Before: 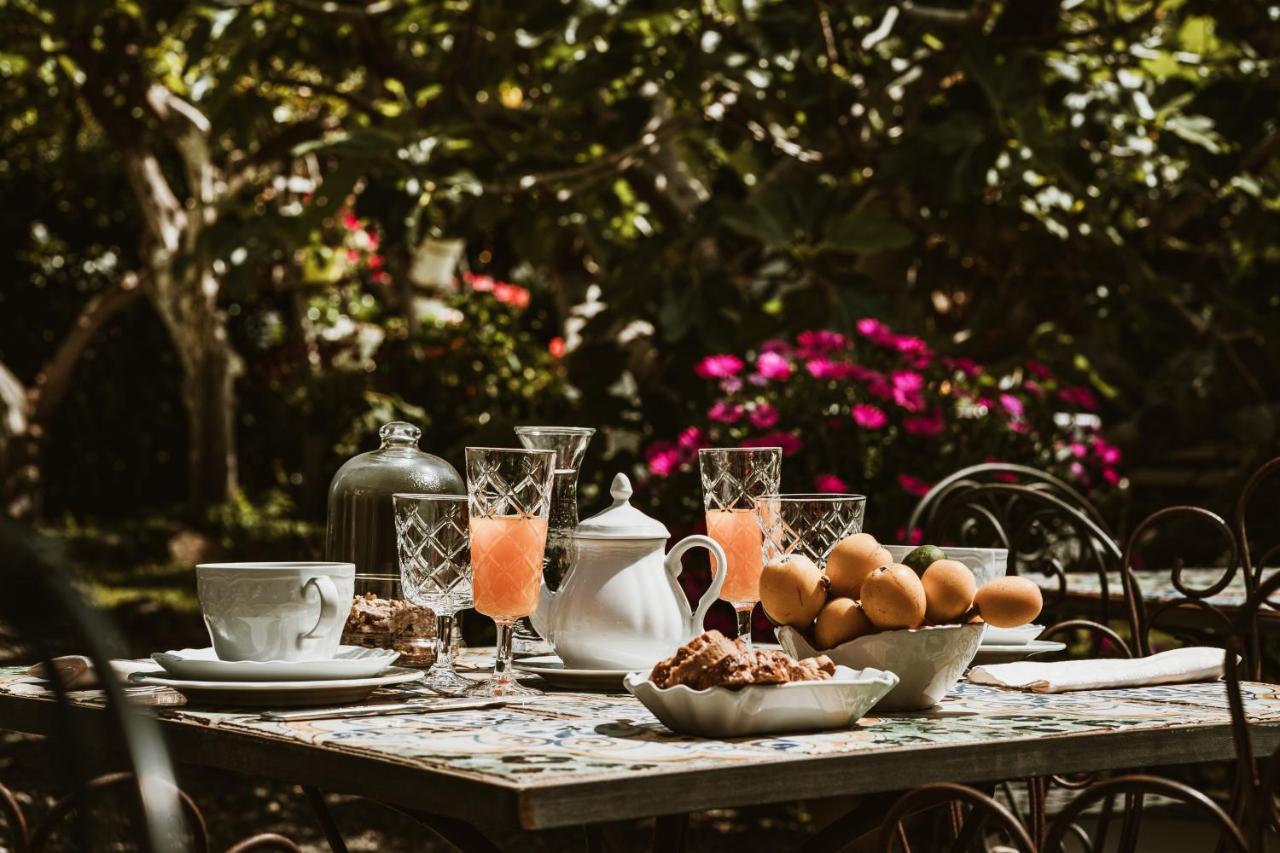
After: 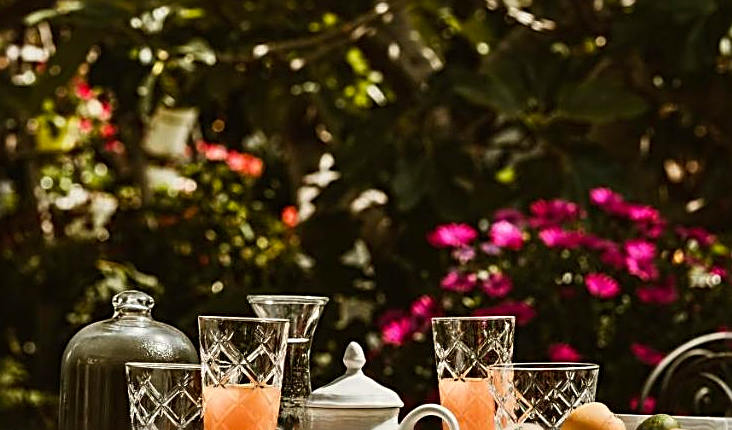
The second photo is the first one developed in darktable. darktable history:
crop: left 20.932%, top 15.471%, right 21.848%, bottom 34.081%
exposure: compensate highlight preservation false
sharpen: radius 2.584, amount 0.688
color calibration: output colorfulness [0, 0.315, 0, 0], x 0.341, y 0.355, temperature 5166 K
